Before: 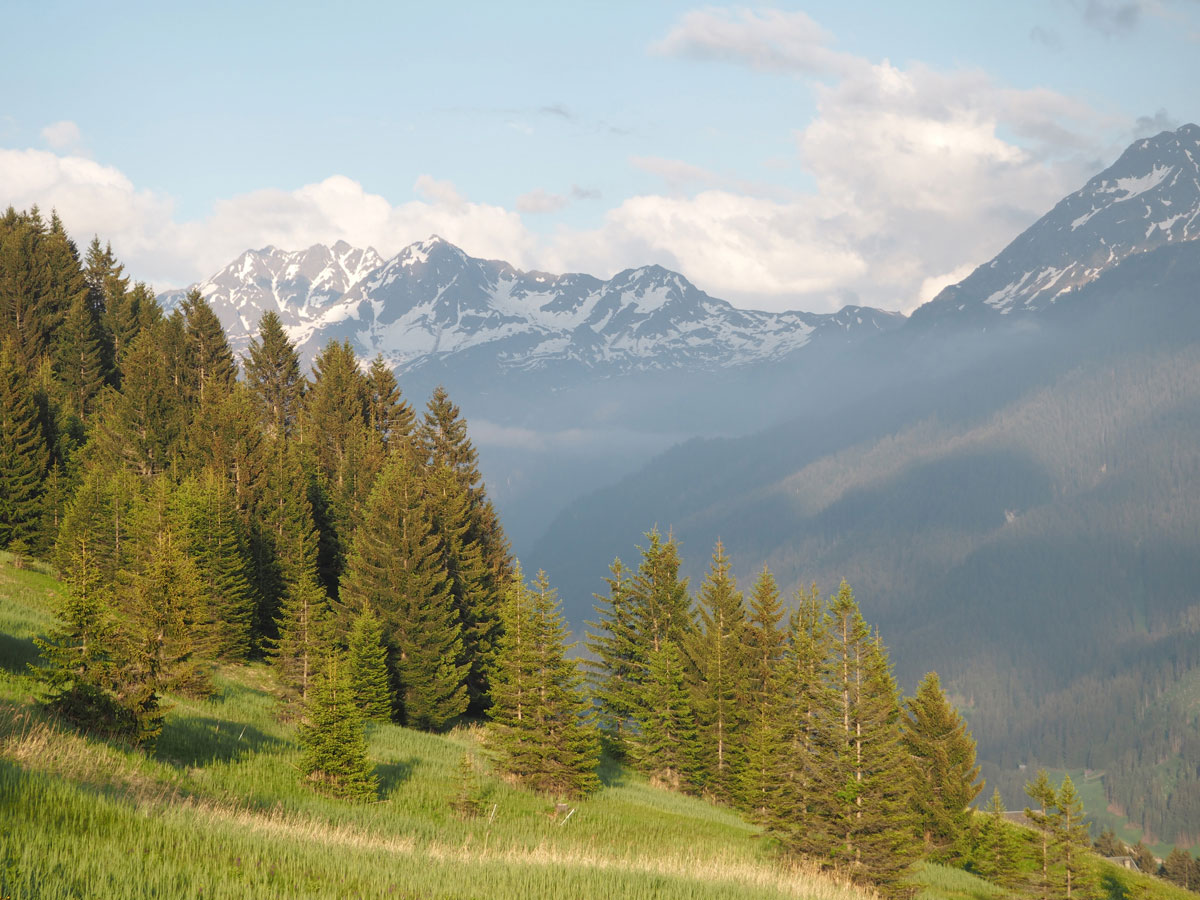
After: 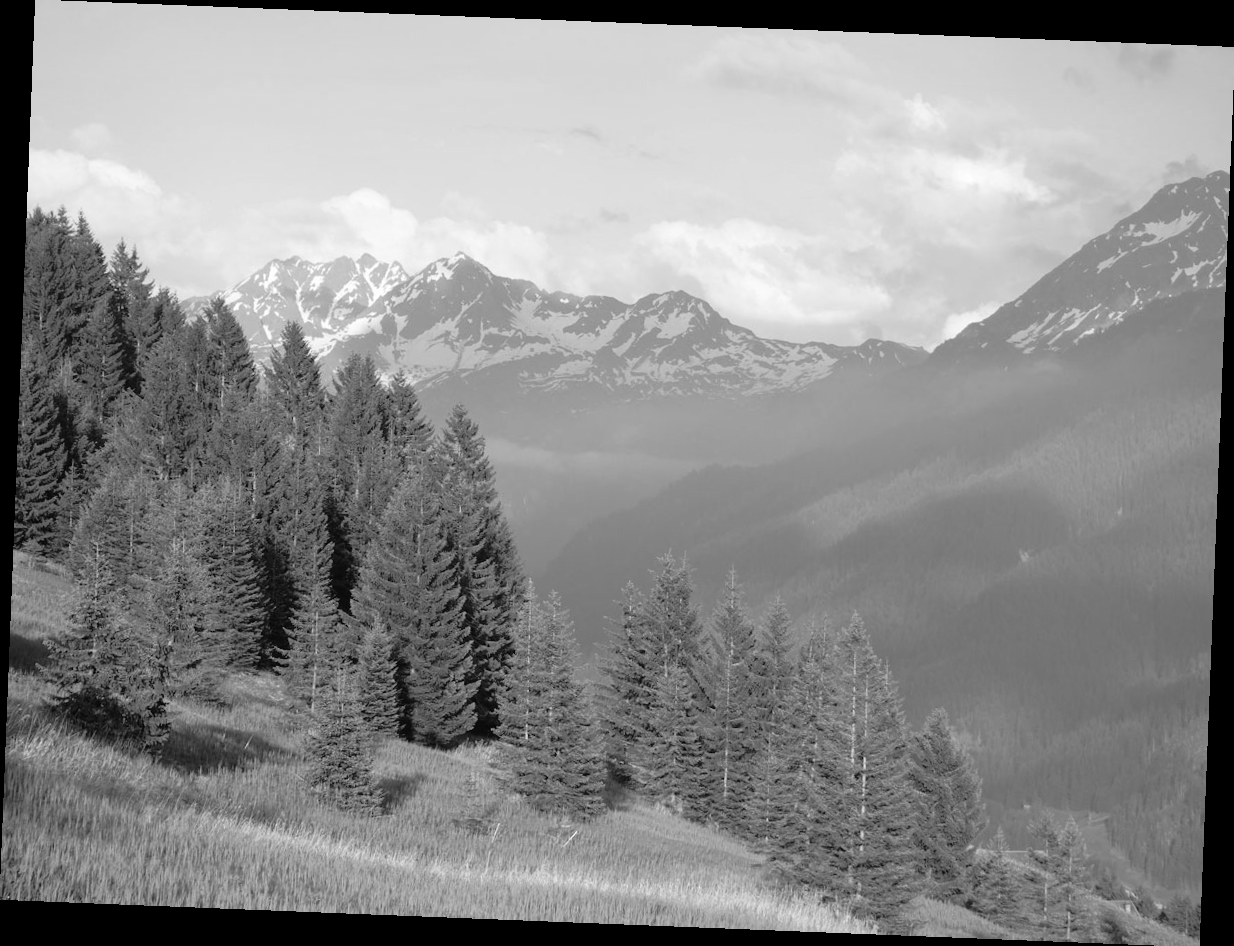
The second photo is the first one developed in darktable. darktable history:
rotate and perspective: rotation 2.27°, automatic cropping off
color correction: highlights a* 10.21, highlights b* 9.79, shadows a* 8.61, shadows b* 7.88, saturation 0.8
tone curve: curves: ch0 [(0, 0) (0.126, 0.061) (0.362, 0.382) (0.498, 0.498) (0.706, 0.712) (1, 1)]; ch1 [(0, 0) (0.5, 0.522) (0.55, 0.586) (1, 1)]; ch2 [(0, 0) (0.44, 0.424) (0.5, 0.482) (0.537, 0.538) (1, 1)], color space Lab, independent channels, preserve colors none
monochrome: on, module defaults
